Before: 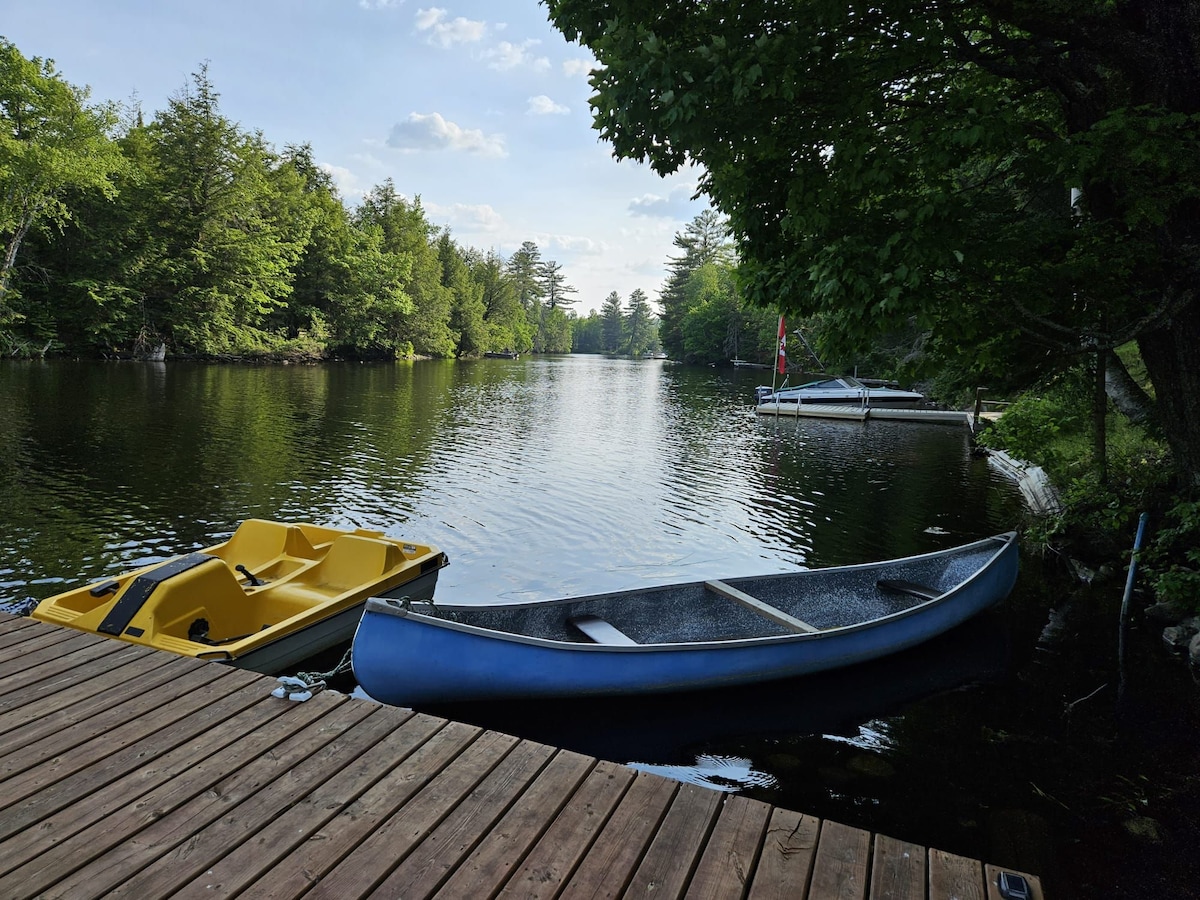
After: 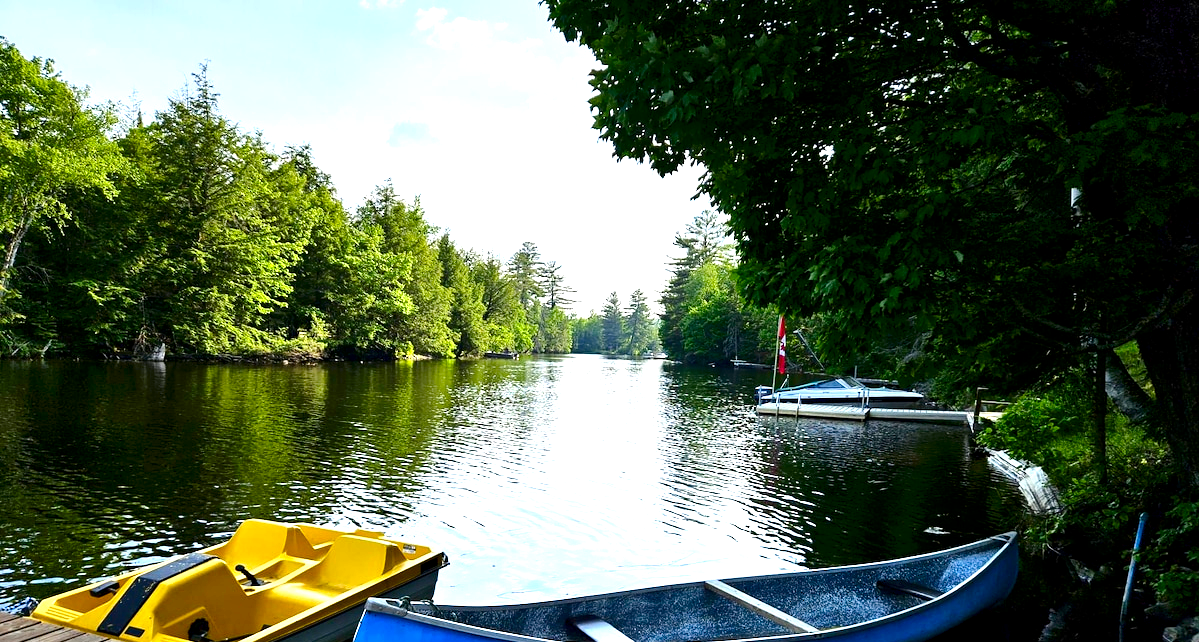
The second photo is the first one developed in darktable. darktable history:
color balance rgb: global offset › luminance -0.51%, perceptual saturation grading › global saturation 27.53%, perceptual saturation grading › highlights -25%, perceptual saturation grading › shadows 25%, perceptual brilliance grading › highlights 6.62%, perceptual brilliance grading › mid-tones 17.07%, perceptual brilliance grading › shadows -5.23%
exposure: black level correction 0, exposure 1.2 EV, compensate exposure bias true, compensate highlight preservation false
graduated density: on, module defaults
local contrast: mode bilateral grid, contrast 20, coarseness 50, detail 120%, midtone range 0.2
crop: bottom 28.576%
contrast brightness saturation: contrast 0.12, brightness -0.12, saturation 0.2
